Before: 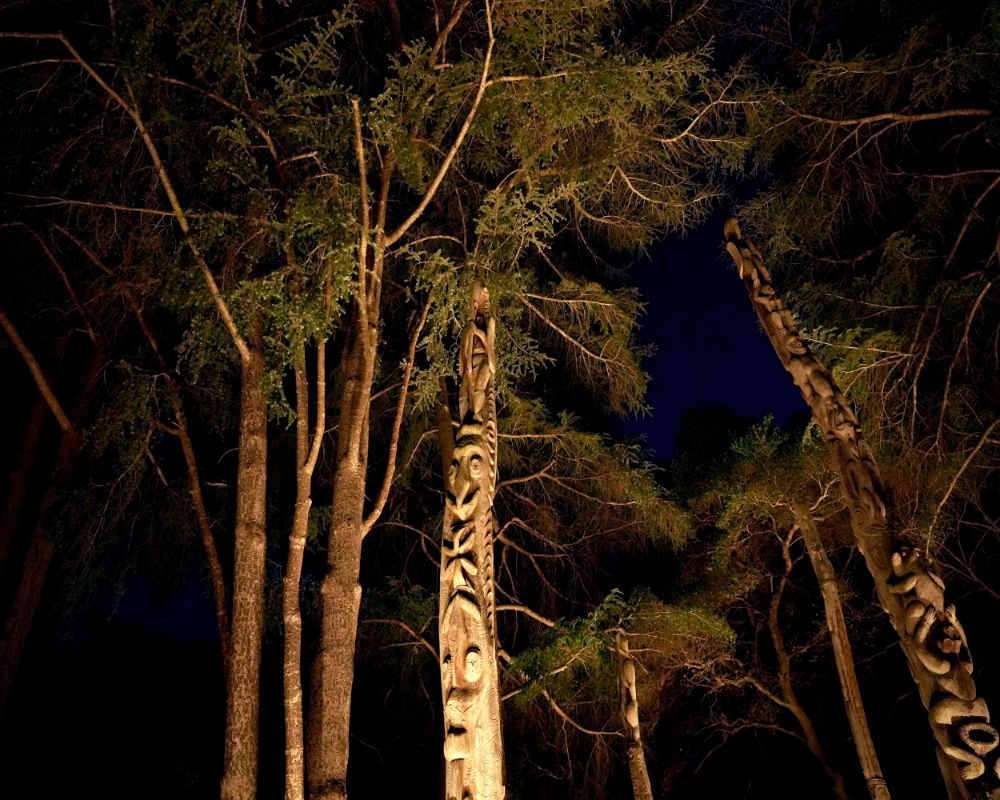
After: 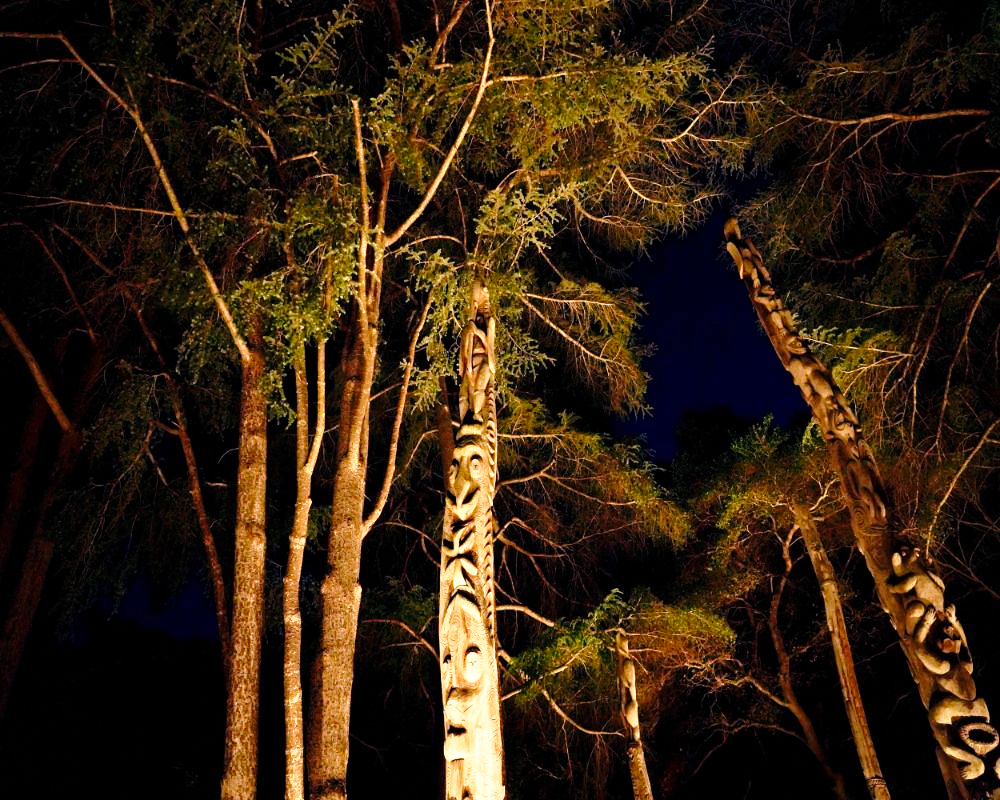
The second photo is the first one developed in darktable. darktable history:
base curve: curves: ch0 [(0, 0) (0.028, 0.03) (0.121, 0.232) (0.46, 0.748) (0.859, 0.968) (1, 1)], preserve colors none
exposure: exposure 0.217 EV, compensate highlight preservation false
